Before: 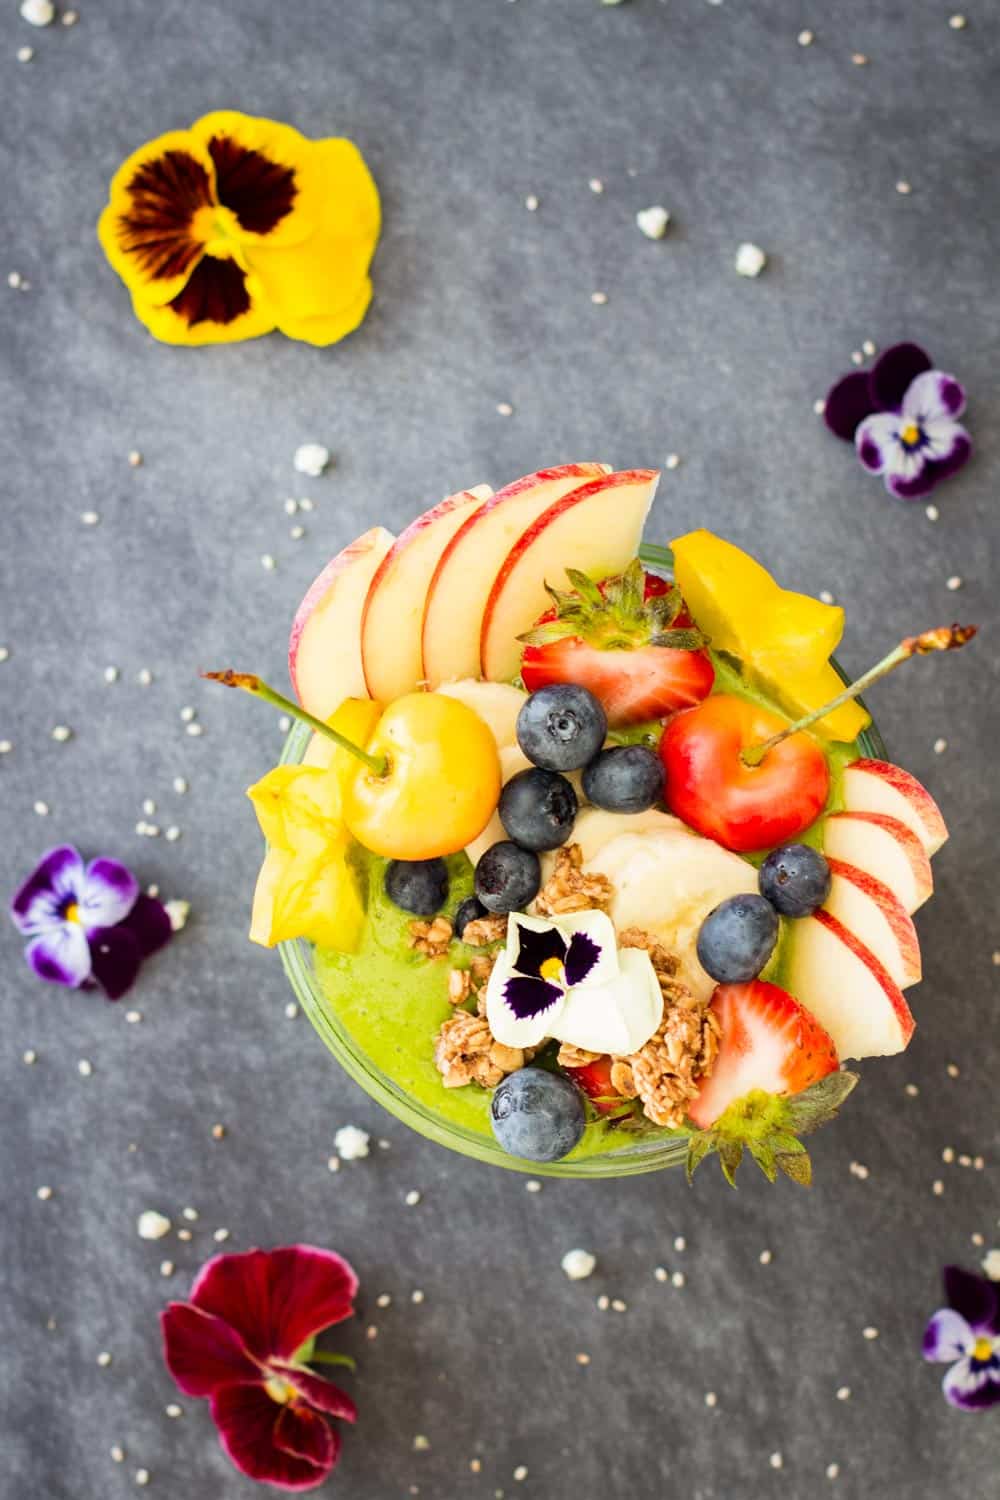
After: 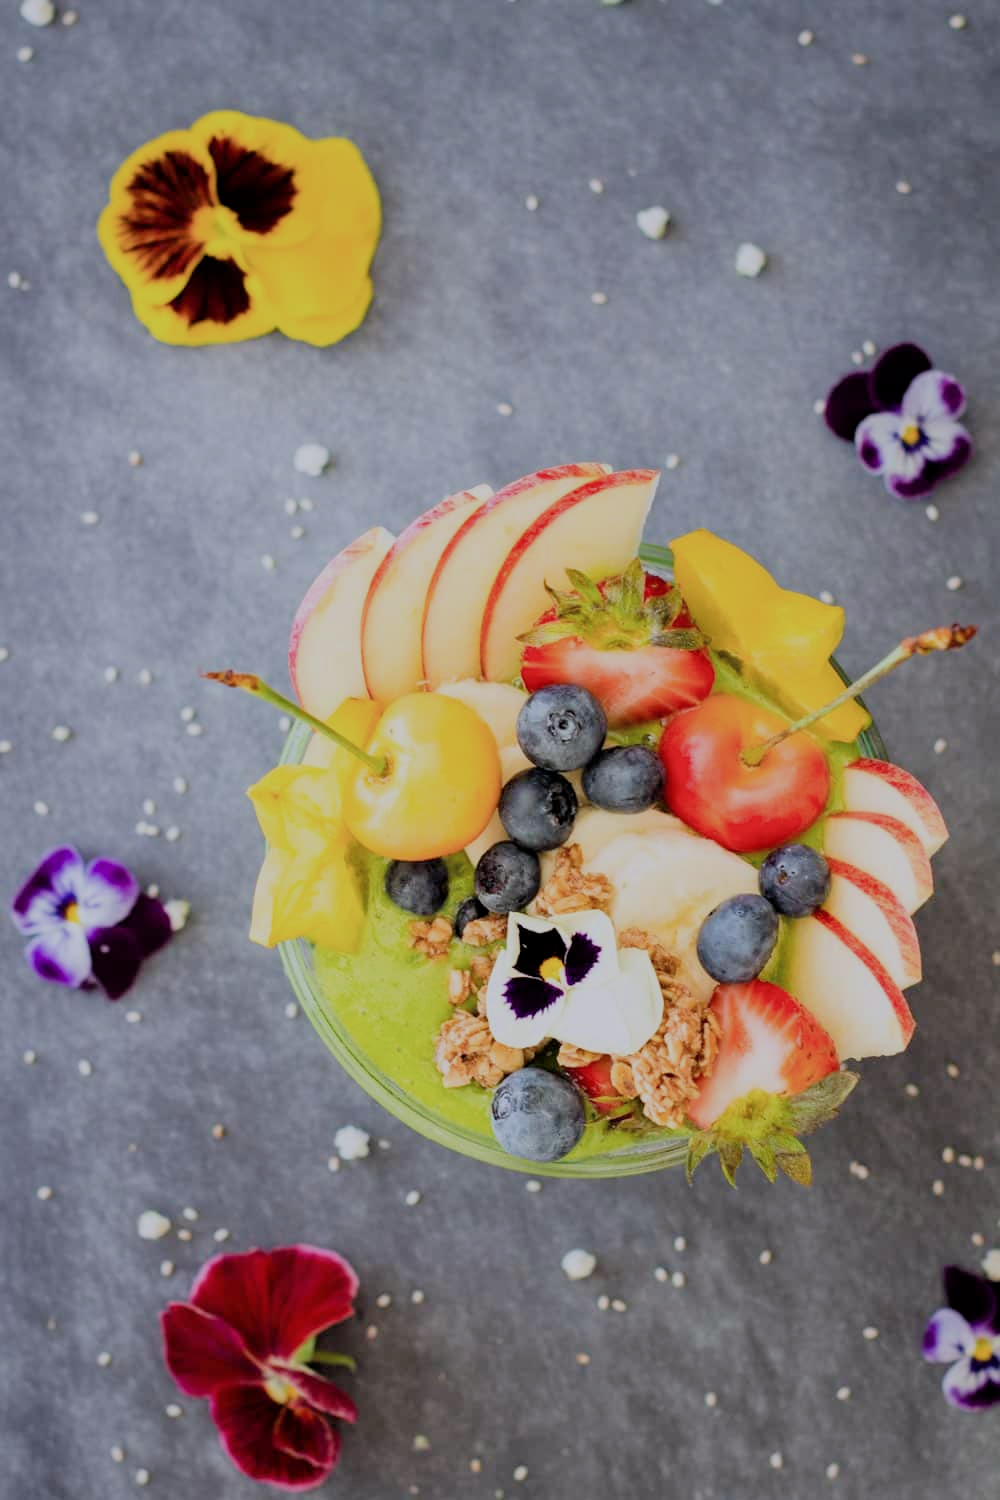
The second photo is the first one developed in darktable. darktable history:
filmic rgb: black relative exposure -6.59 EV, white relative exposure 4.71 EV, hardness 3.13, contrast 0.805
bloom: size 9%, threshold 100%, strength 7%
rgb levels: preserve colors max RGB
color calibration: illuminant as shot in camera, x 0.358, y 0.373, temperature 4628.91 K
